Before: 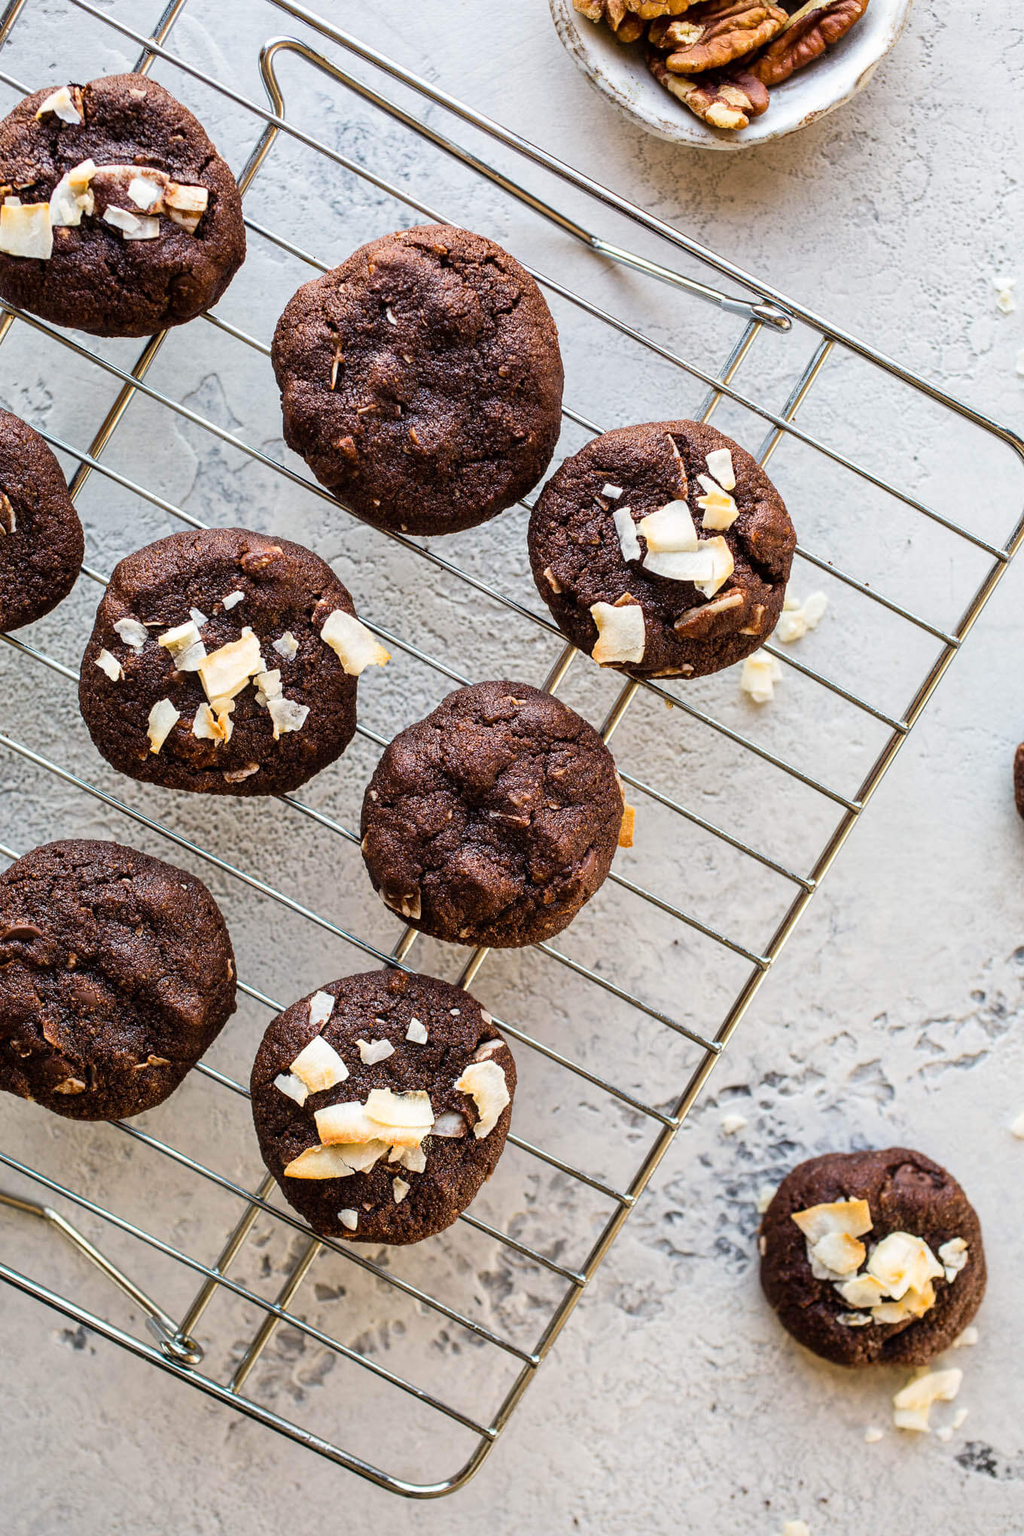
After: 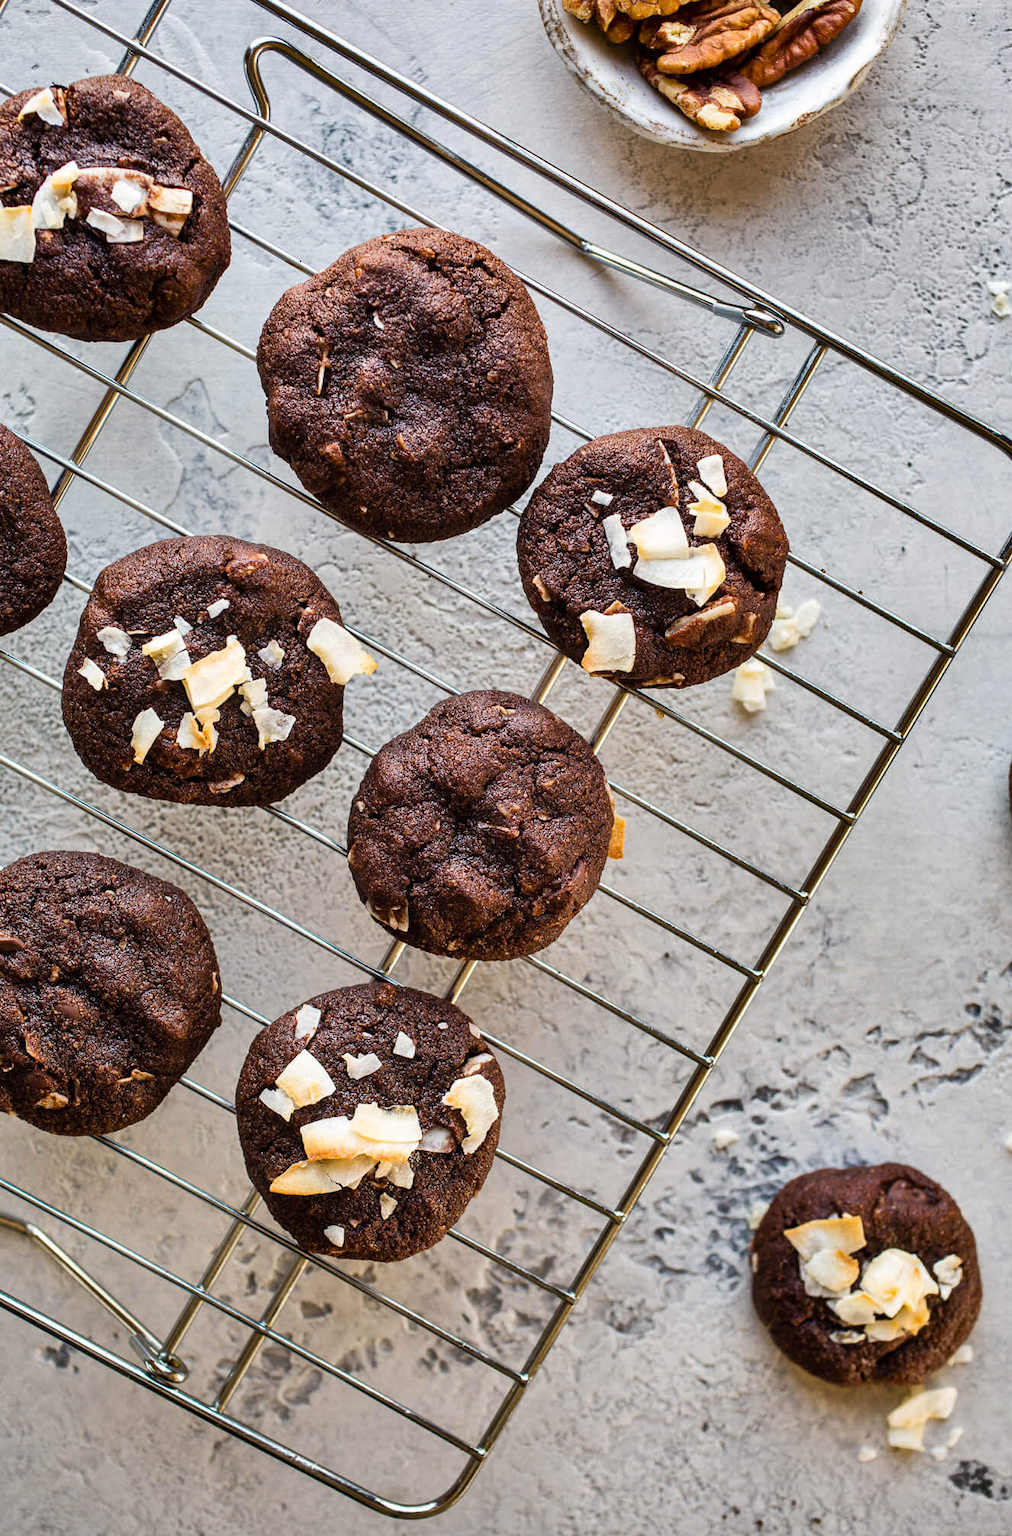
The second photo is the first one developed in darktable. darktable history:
shadows and highlights: radius 108.52, shadows 44.07, highlights -67.8, low approximation 0.01, soften with gaussian
crop and rotate: left 1.774%, right 0.633%, bottom 1.28%
